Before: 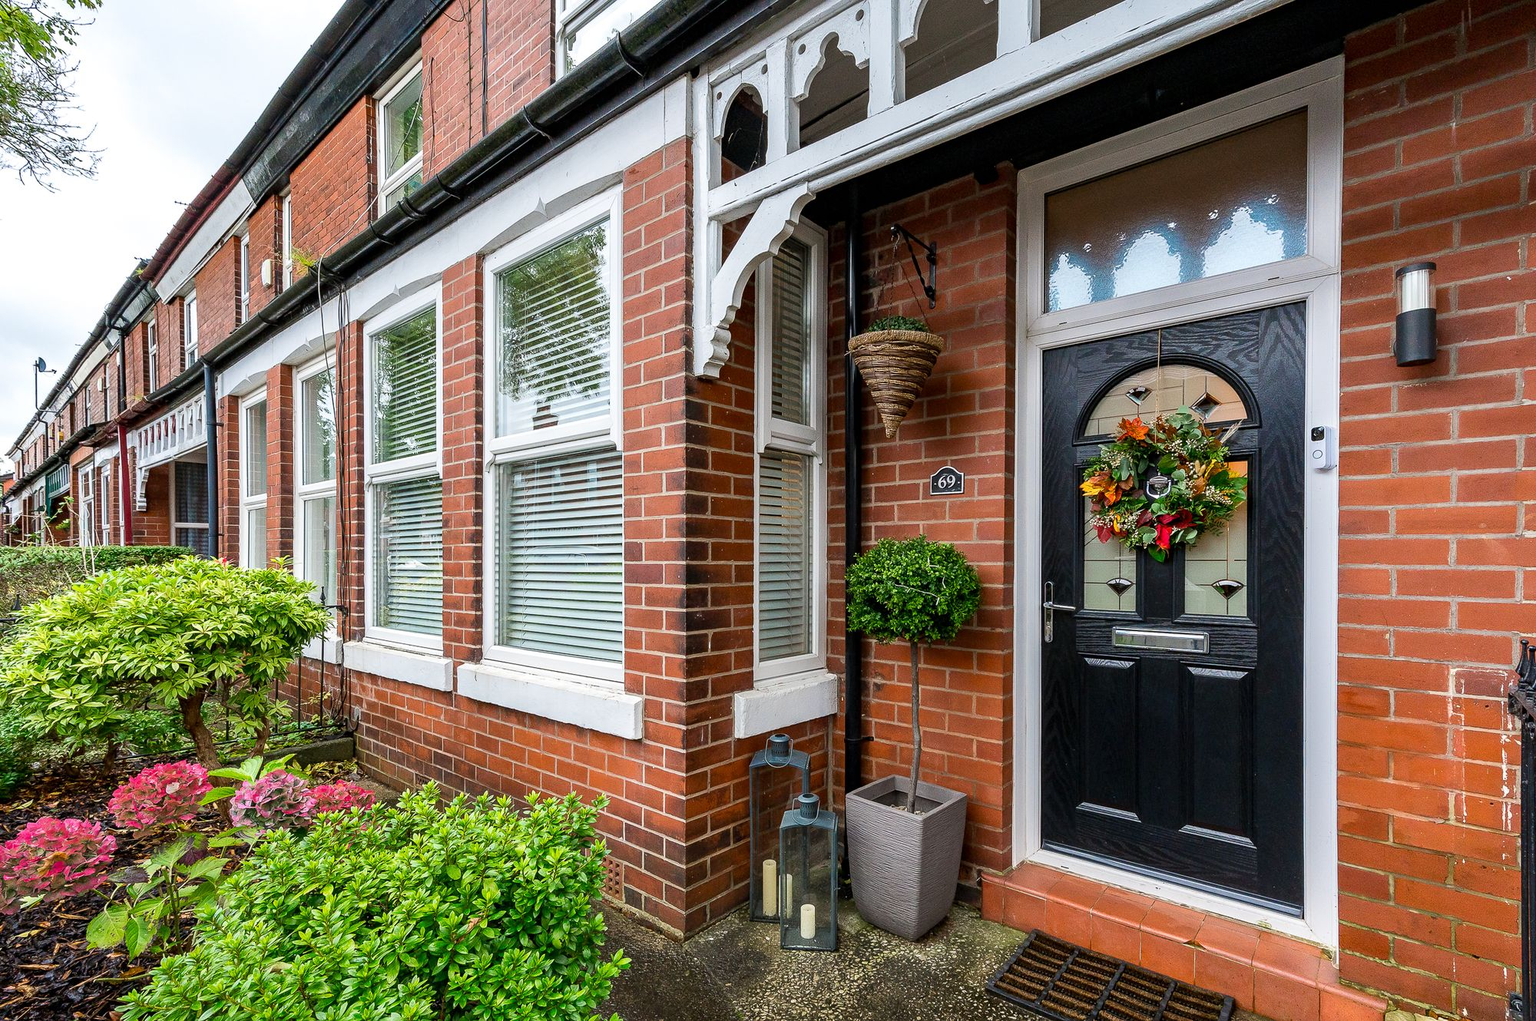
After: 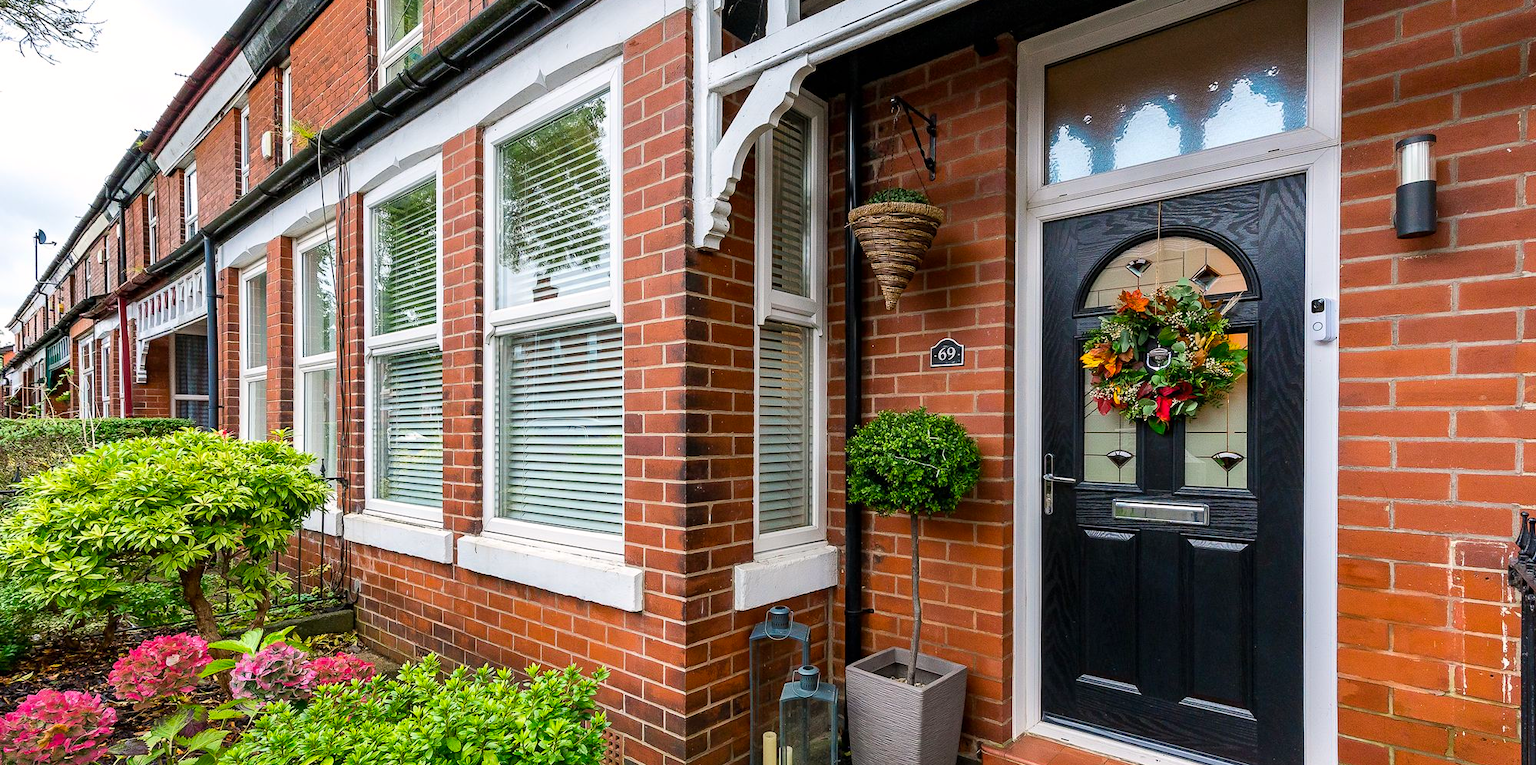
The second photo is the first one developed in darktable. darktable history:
crop and rotate: top 12.618%, bottom 12.347%
base curve: preserve colors none
color balance rgb: highlights gain › luminance 1.068%, highlights gain › chroma 0.496%, highlights gain › hue 43.68°, perceptual saturation grading › global saturation -0.021%, global vibrance 30.454%
